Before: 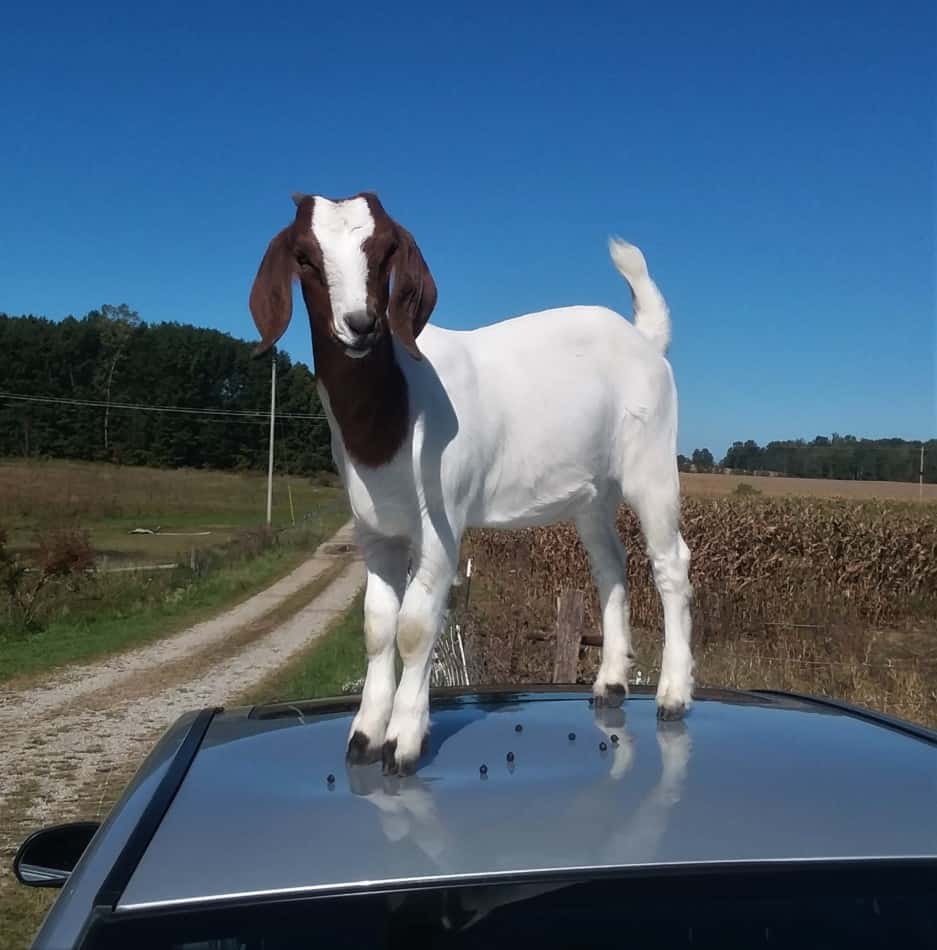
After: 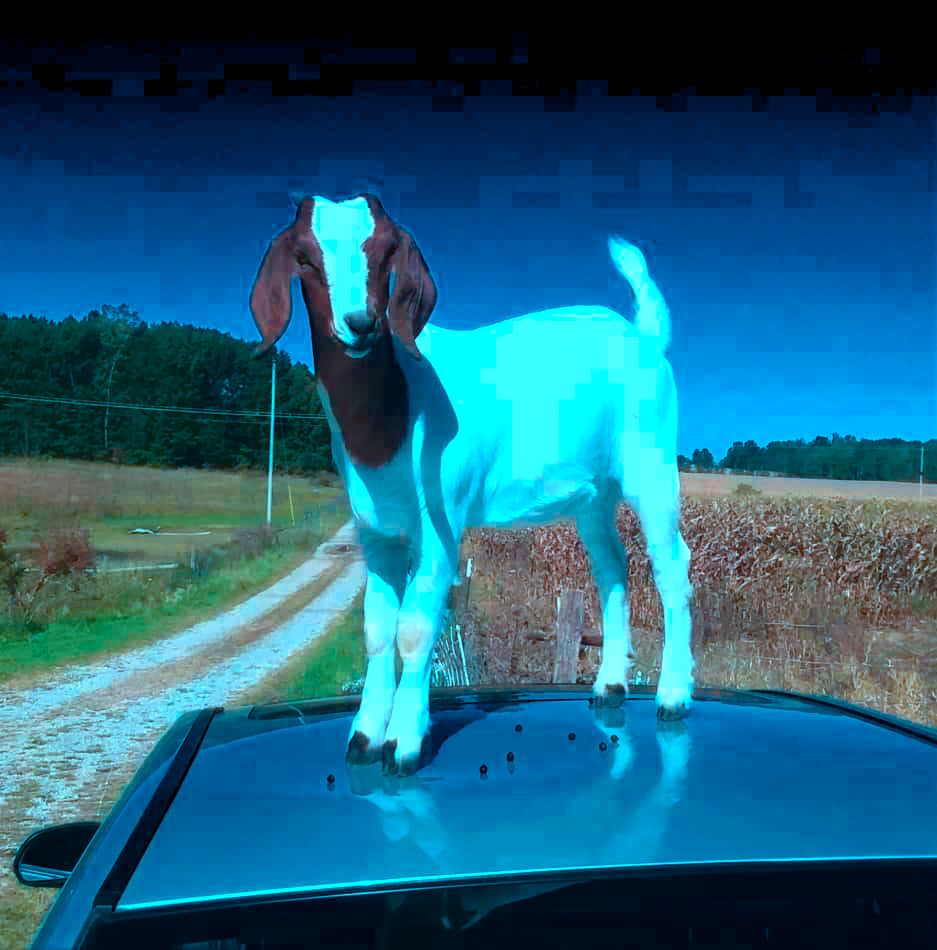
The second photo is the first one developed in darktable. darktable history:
color calibration: output R [1.422, -0.35, -0.252, 0], output G [-0.238, 1.259, -0.084, 0], output B [-0.081, -0.196, 1.58, 0], output brightness [0.49, 0.671, -0.57, 0], illuminant F (fluorescent), F source F9 (Cool White Deluxe 4150 K) – high CRI, x 0.374, y 0.373, temperature 4156.1 K
exposure: black level correction 0, exposure 0.5 EV, compensate exposure bias true, compensate highlight preservation false
